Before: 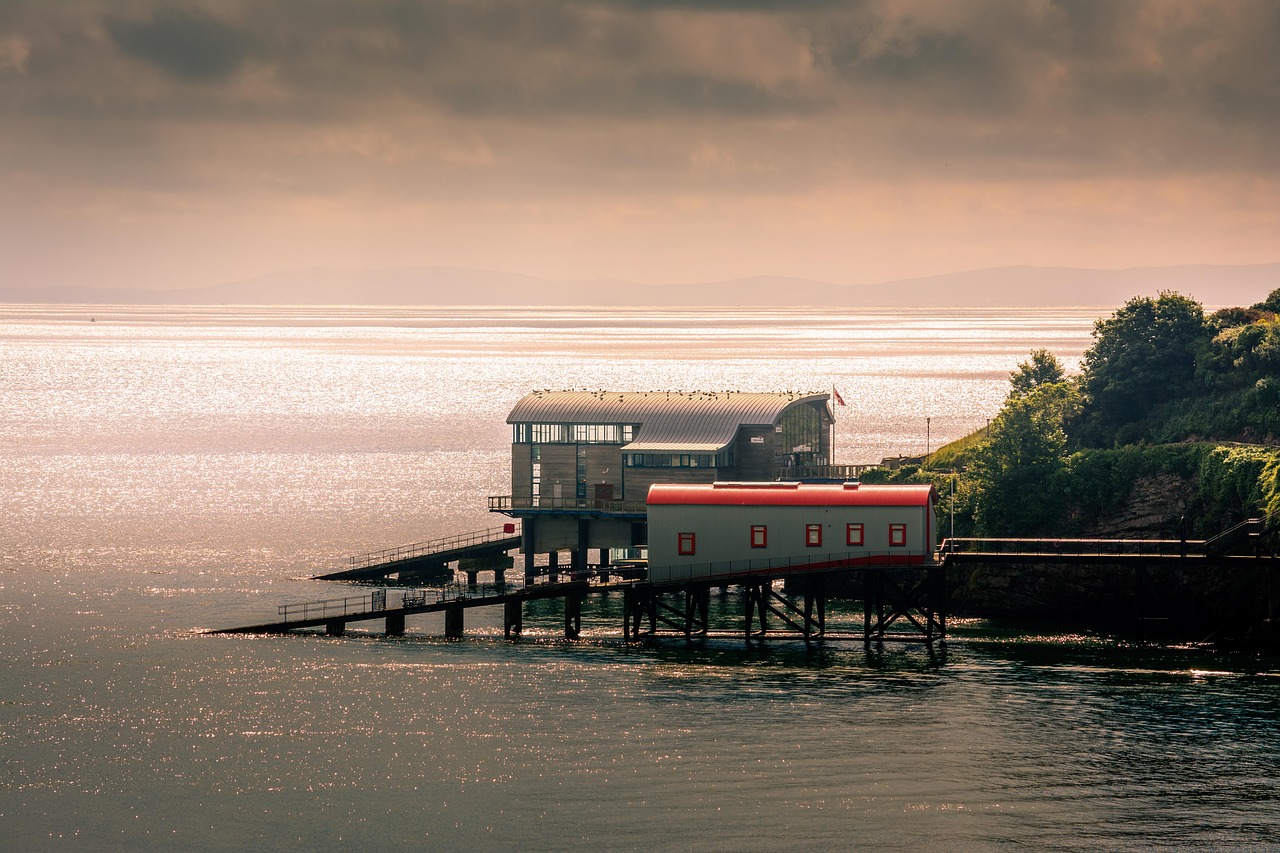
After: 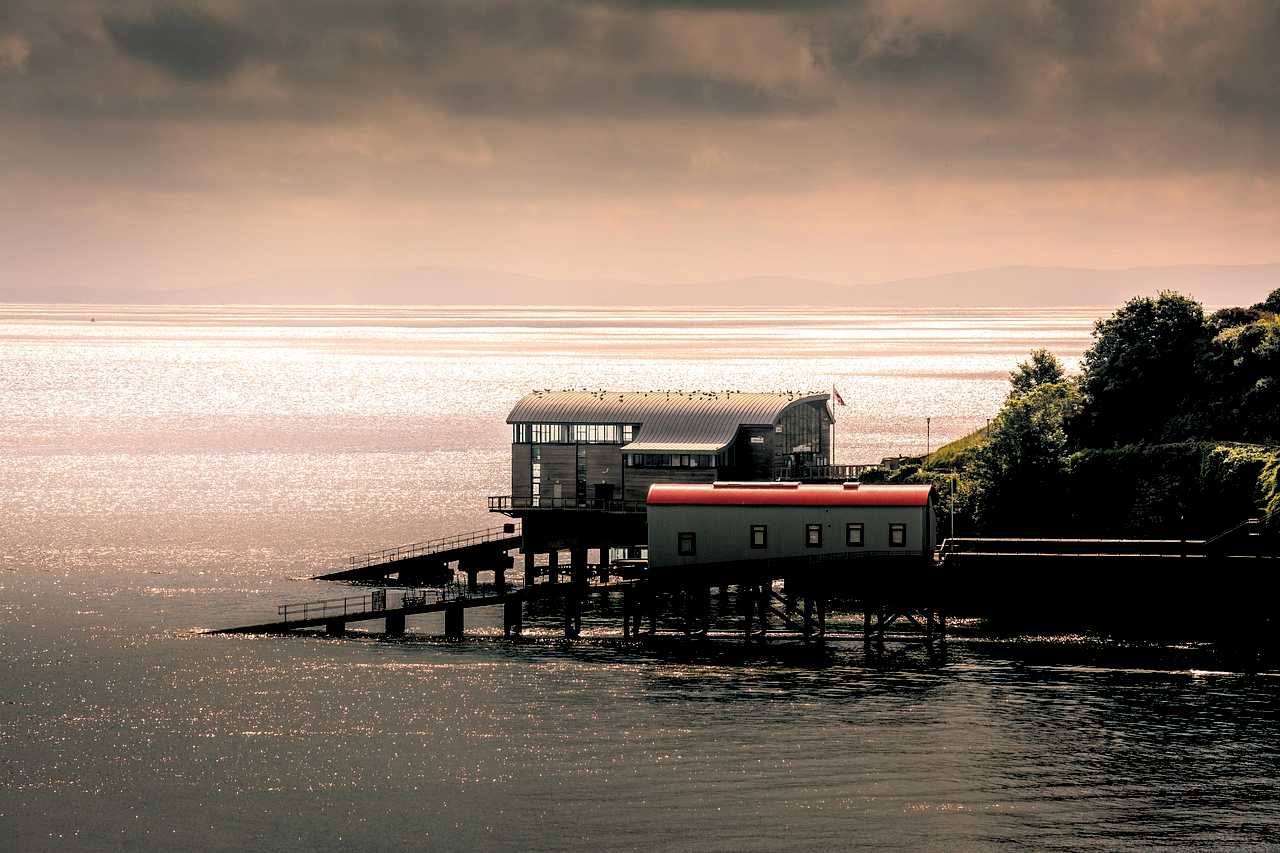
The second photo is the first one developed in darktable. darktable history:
rgb levels: levels [[0.034, 0.472, 0.904], [0, 0.5, 1], [0, 0.5, 1]]
white balance: emerald 1
